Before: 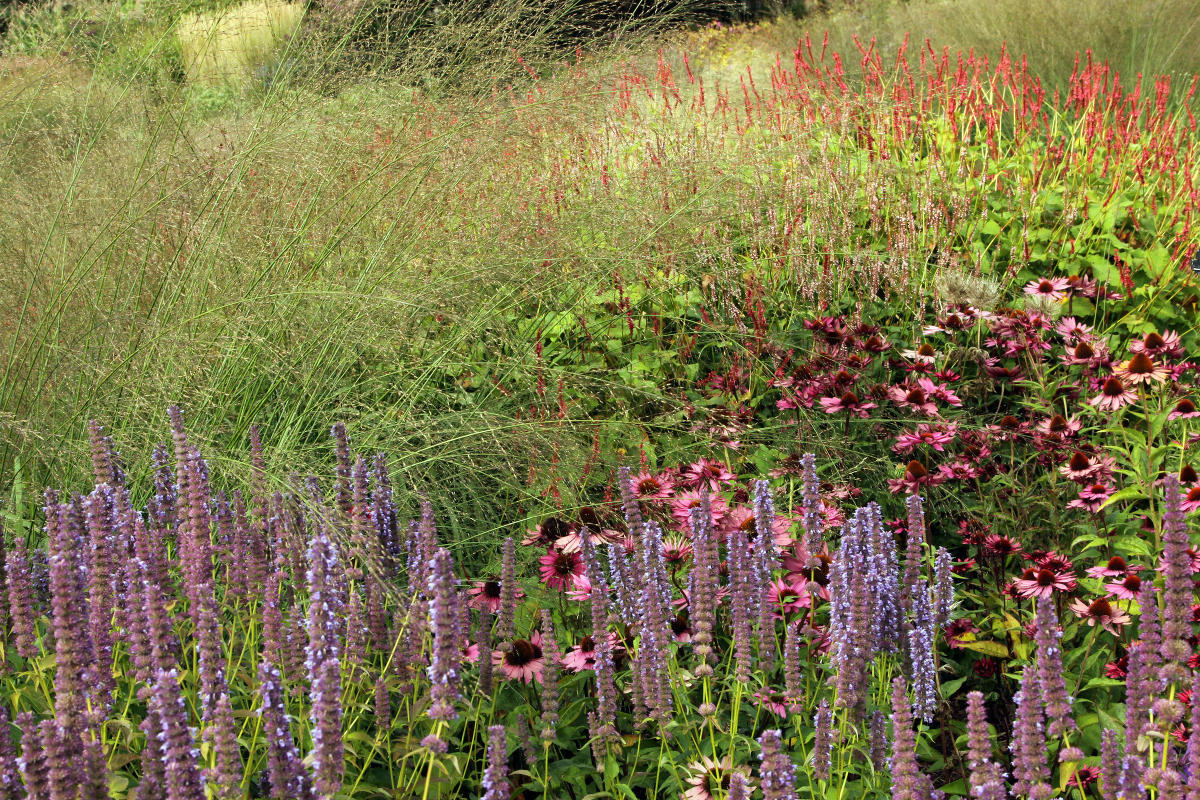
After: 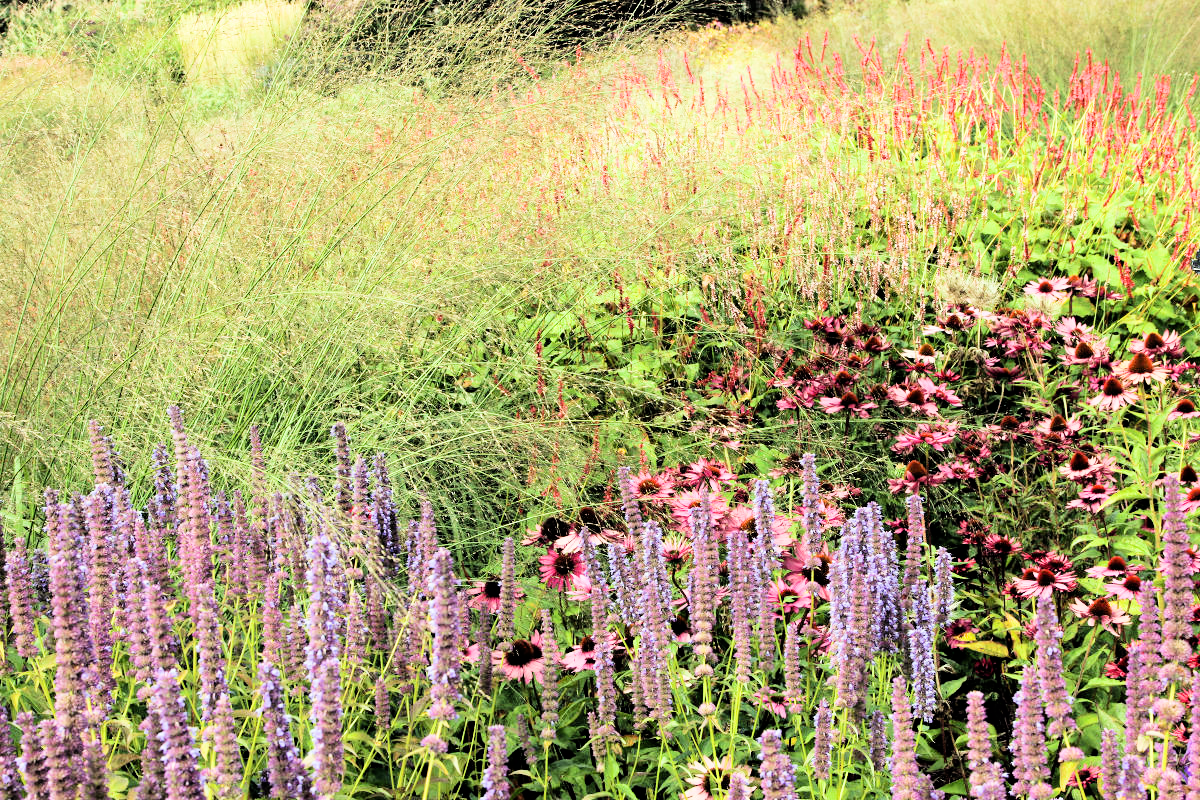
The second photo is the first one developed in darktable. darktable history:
exposure: exposure 1.223 EV, compensate highlight preservation false
filmic rgb: black relative exposure -5 EV, hardness 2.88, contrast 1.5
